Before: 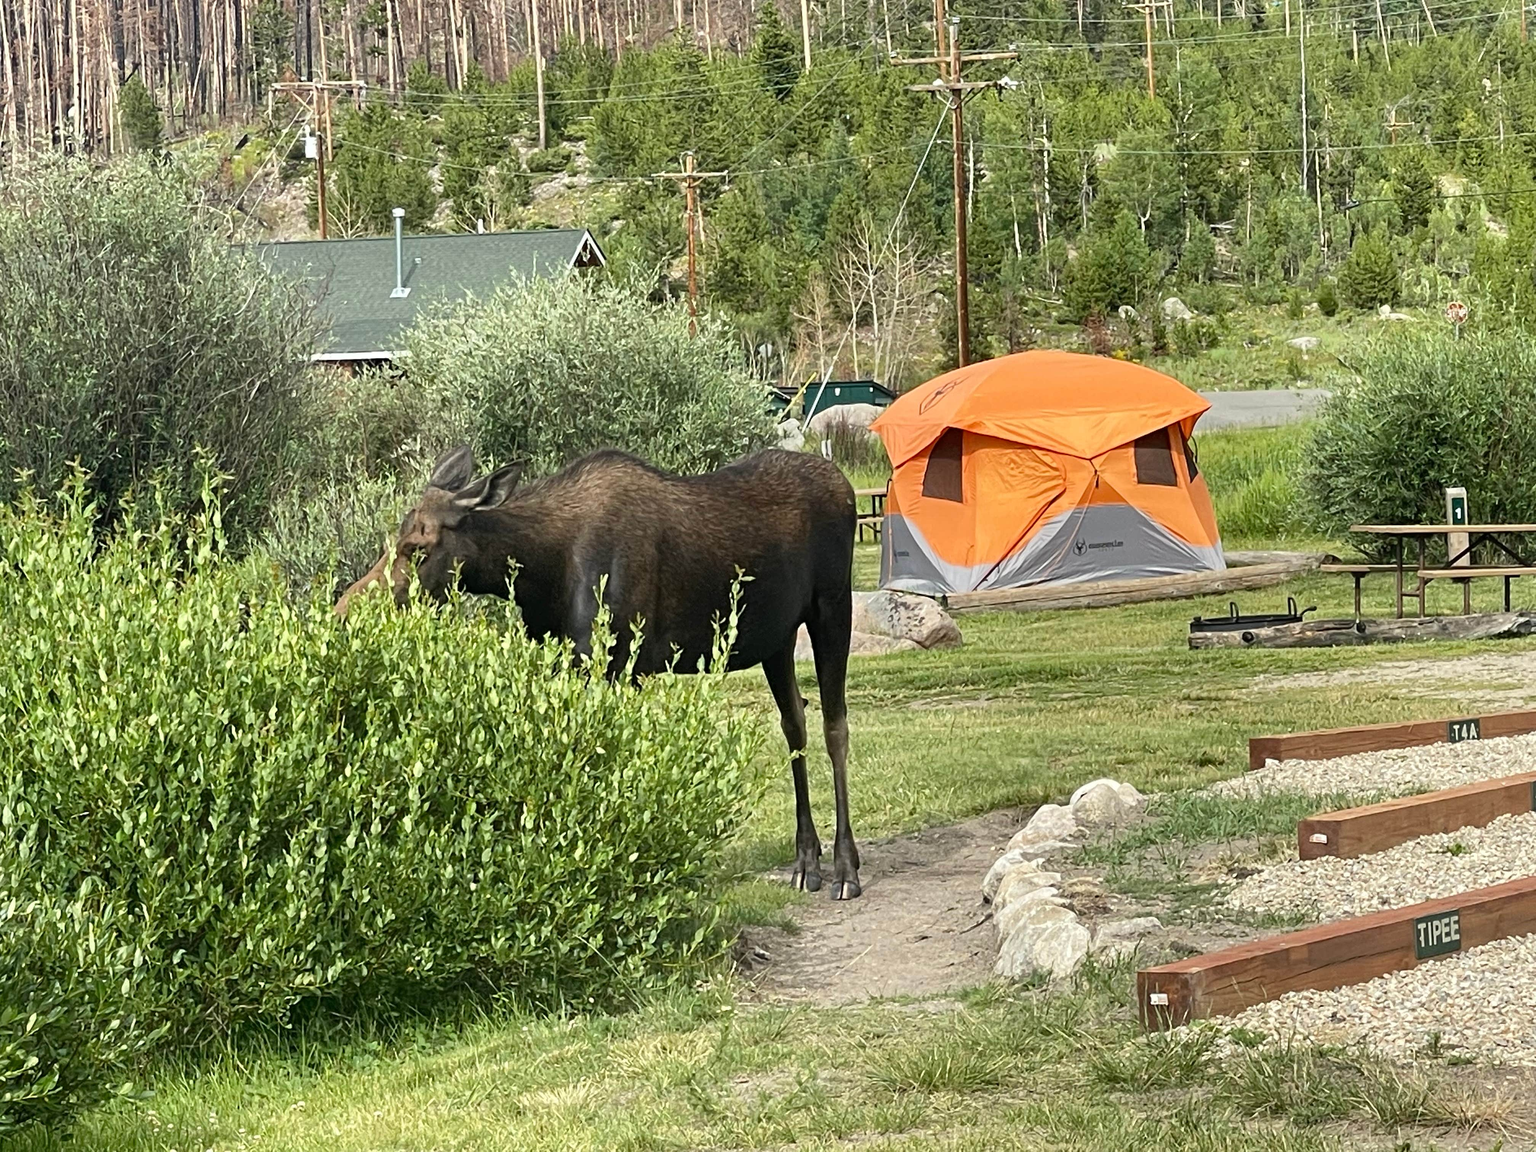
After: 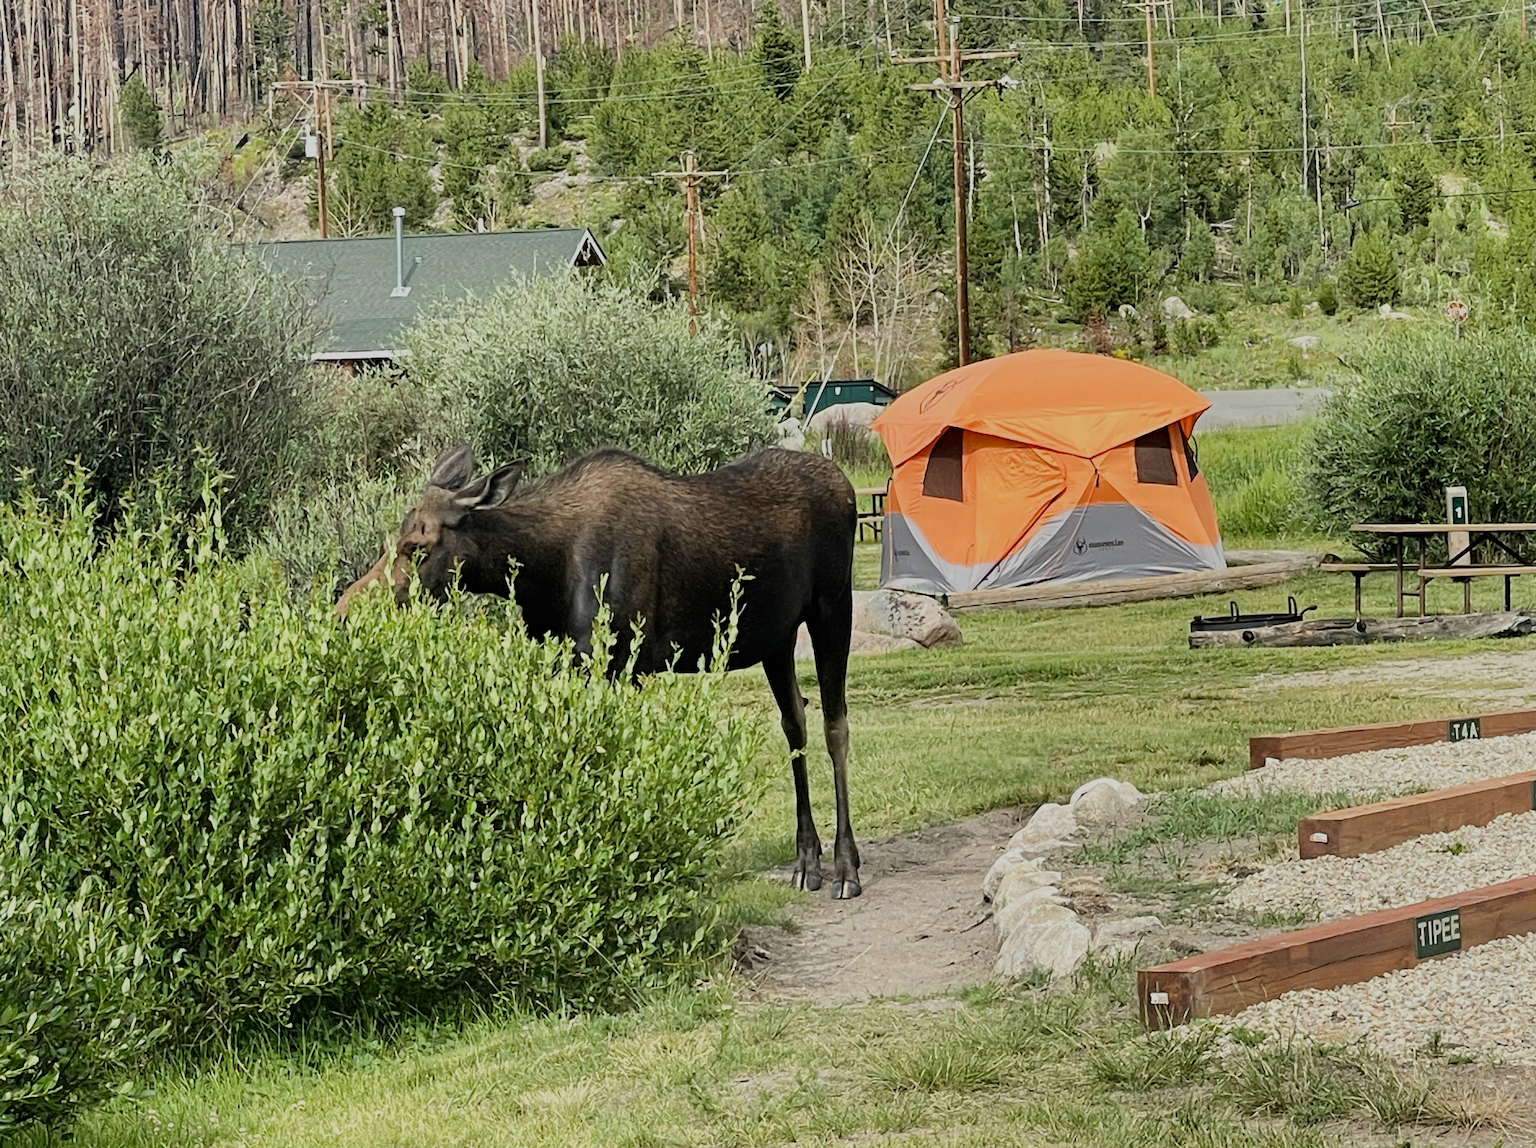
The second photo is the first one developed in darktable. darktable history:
filmic rgb: black relative exposure -7.65 EV, white relative exposure 4.56 EV, hardness 3.61
exposure: exposure -0.061 EV, compensate highlight preservation false
crop: top 0.129%, bottom 0.127%
